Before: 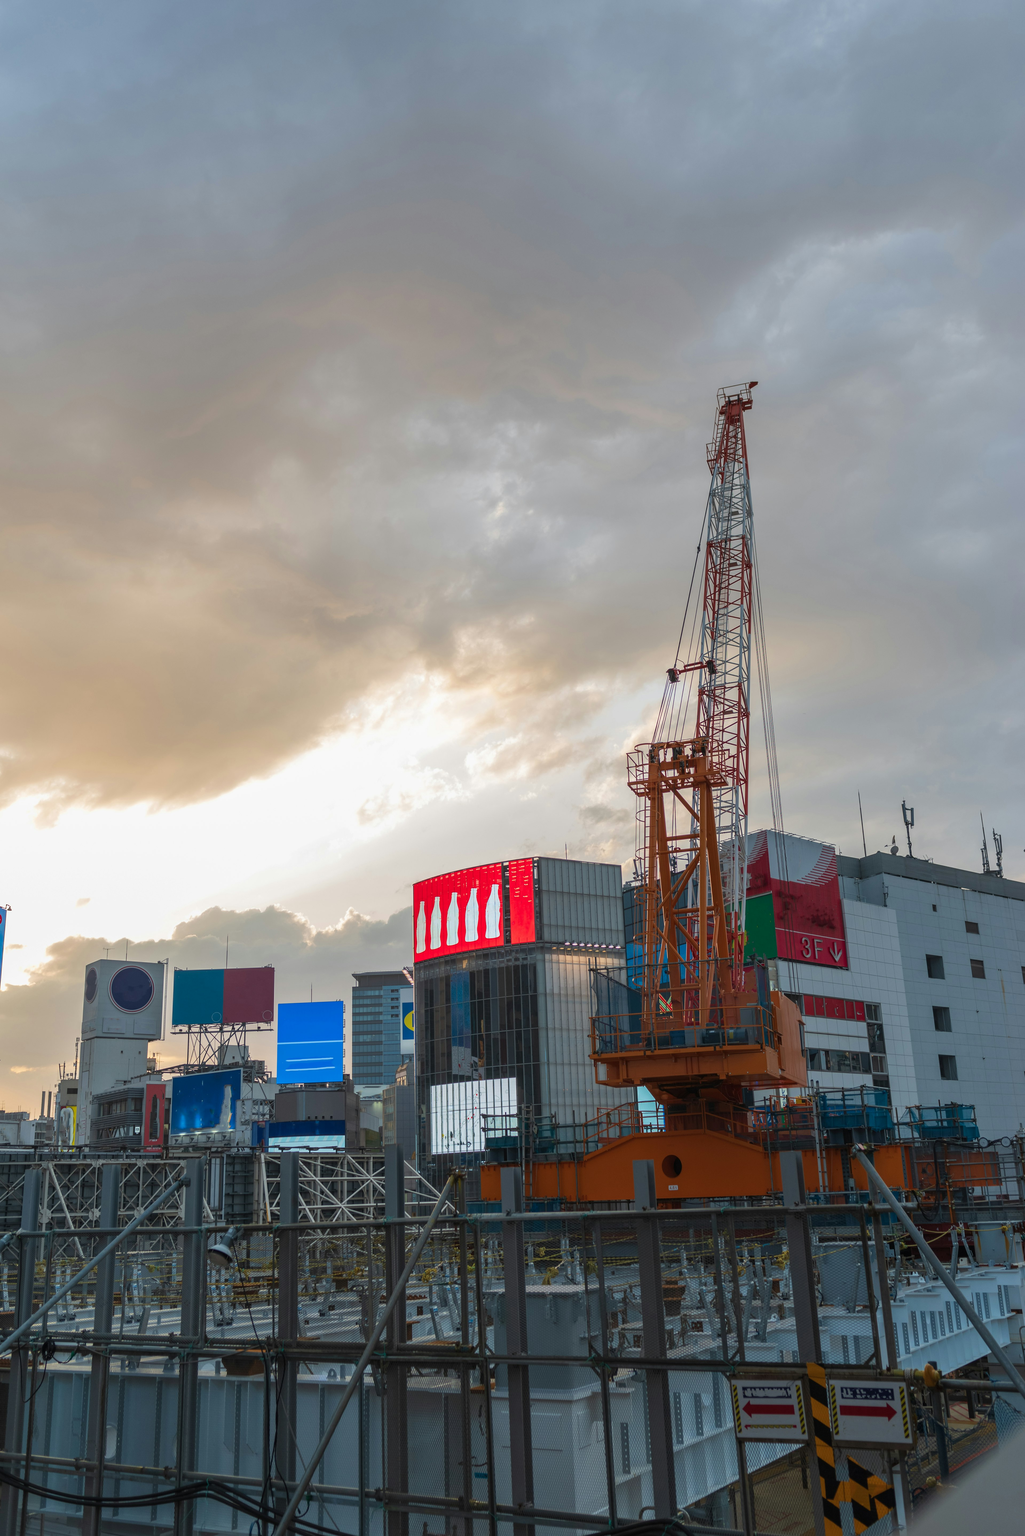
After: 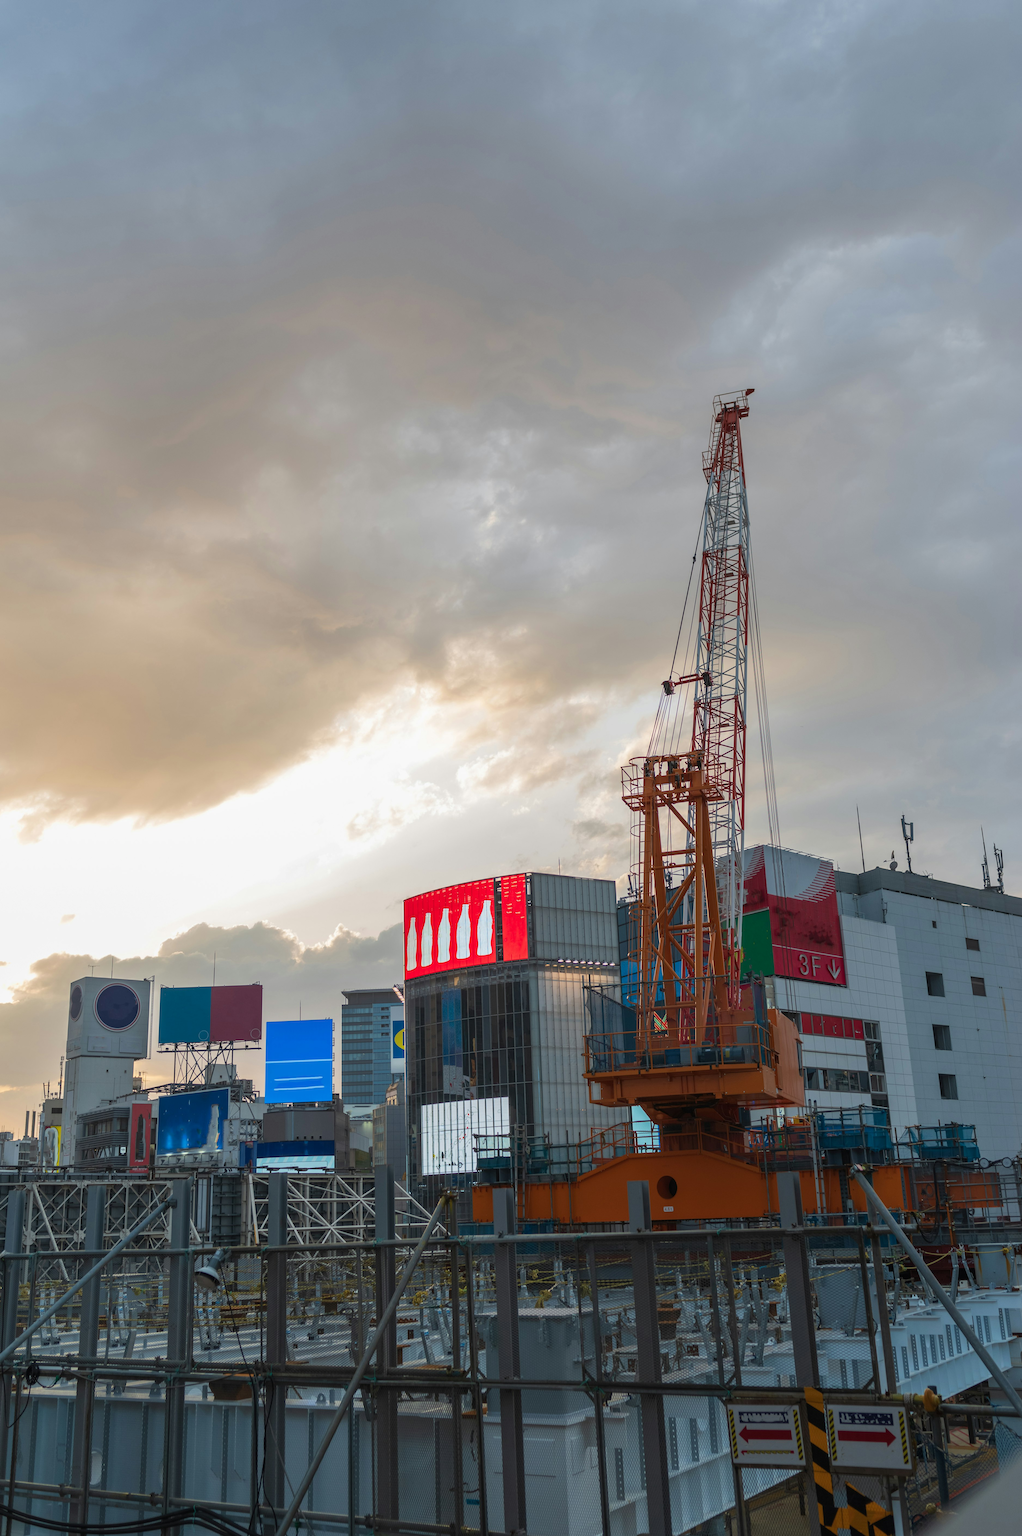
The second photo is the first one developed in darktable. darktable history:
crop: left 1.642%, right 0.287%, bottom 1.734%
